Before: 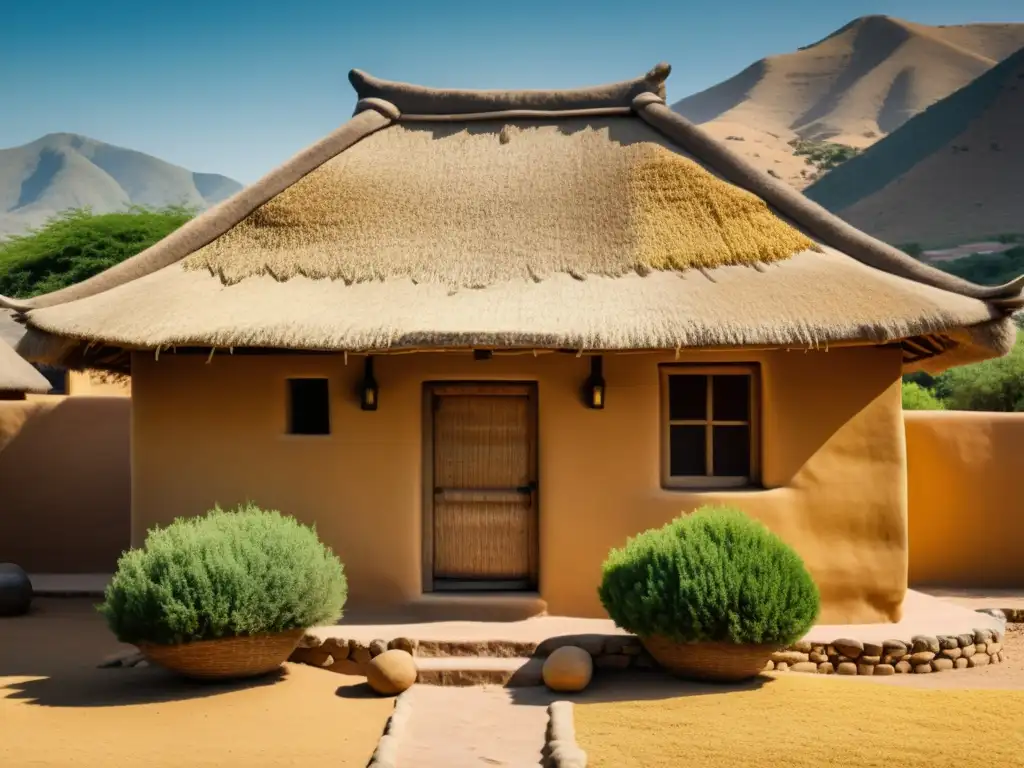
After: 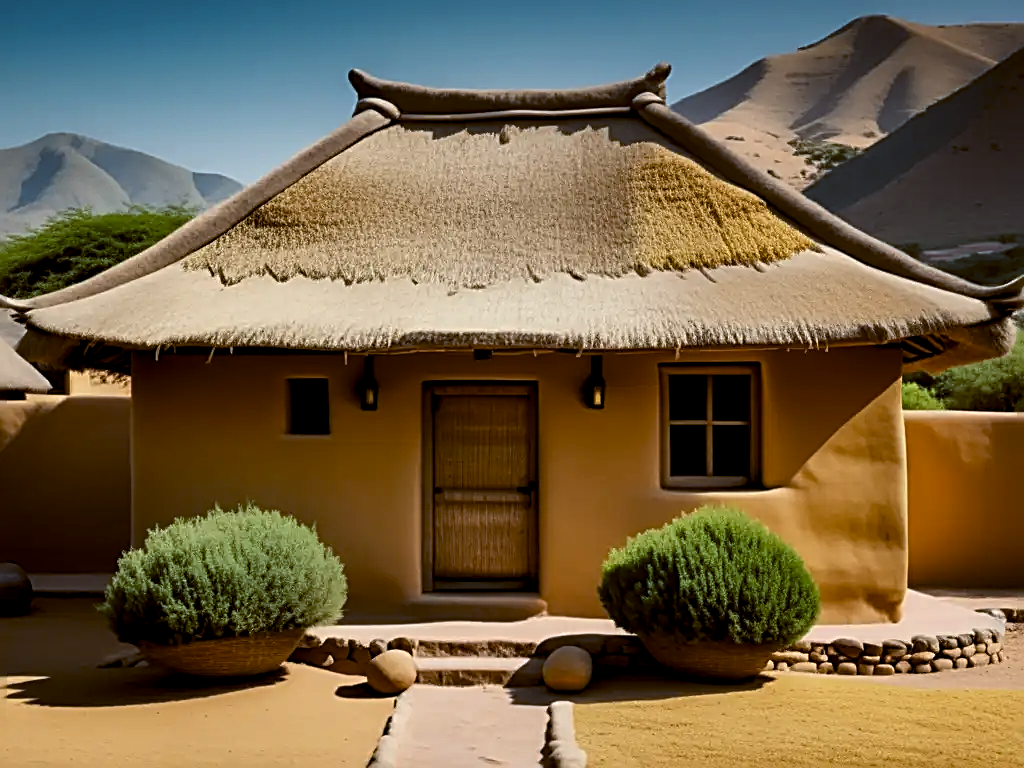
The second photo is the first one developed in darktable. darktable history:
sharpen: radius 2.676, amount 0.669
levels: levels [0.029, 0.545, 0.971]
exposure: black level correction 0.001, exposure -0.125 EV, compensate exposure bias true, compensate highlight preservation false
color balance: lift [1, 1.015, 1.004, 0.985], gamma [1, 0.958, 0.971, 1.042], gain [1, 0.956, 0.977, 1.044]
